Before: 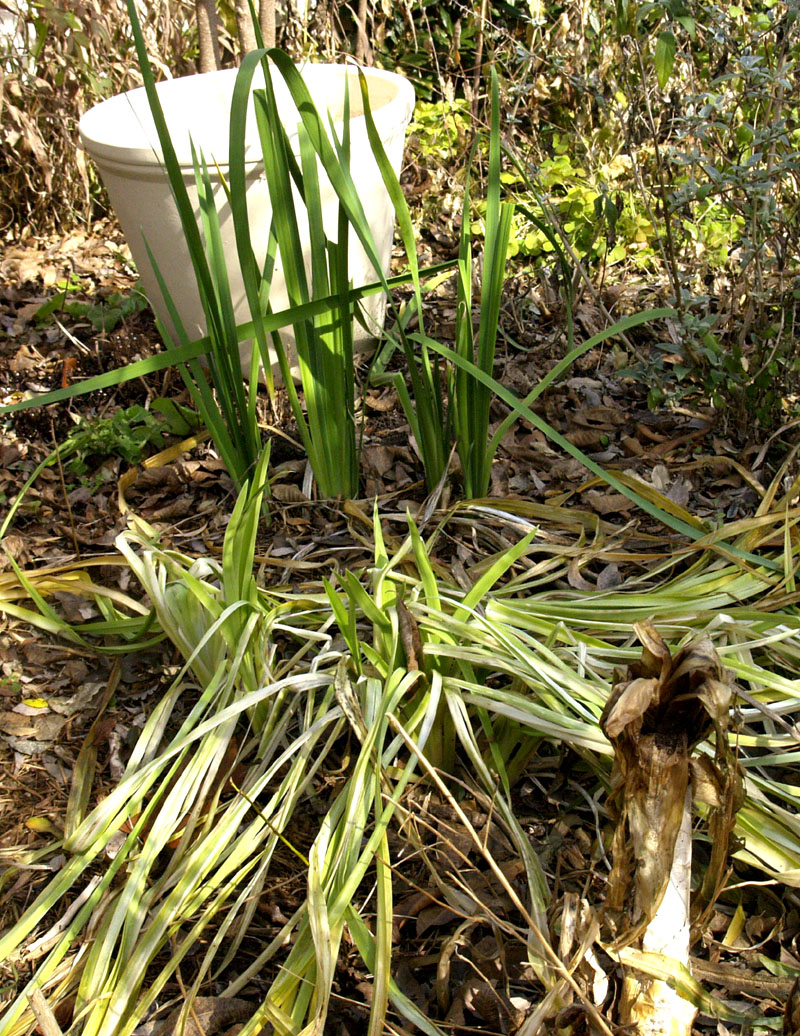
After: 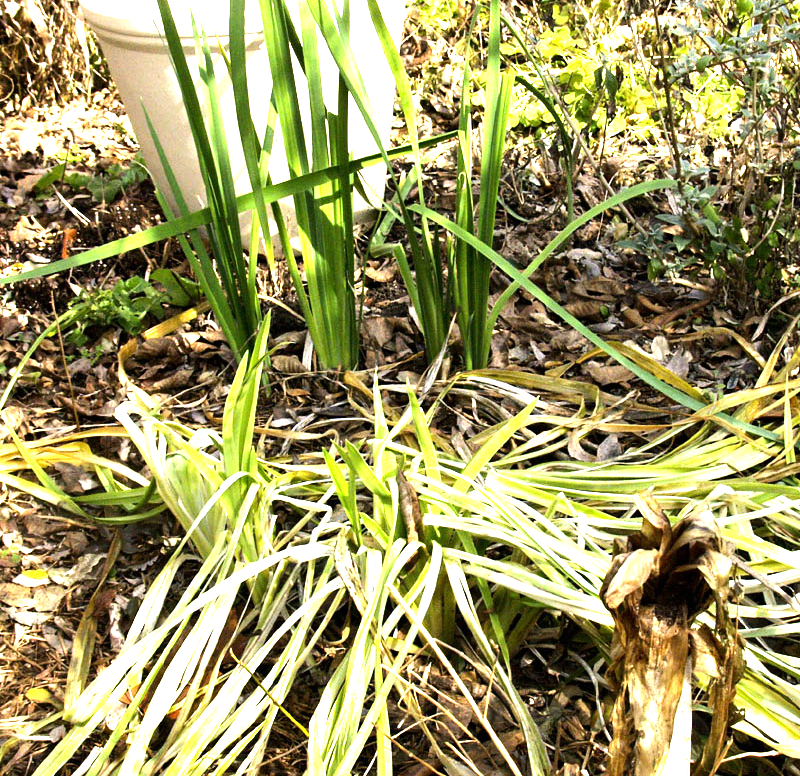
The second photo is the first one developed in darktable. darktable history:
exposure: black level correction 0, exposure 1.1 EV, compensate highlight preservation false
tone equalizer: -8 EV -0.783 EV, -7 EV -0.736 EV, -6 EV -0.584 EV, -5 EV -0.373 EV, -3 EV 0.393 EV, -2 EV 0.6 EV, -1 EV 0.683 EV, +0 EV 0.73 EV, edges refinement/feathering 500, mask exposure compensation -1.57 EV, preserve details no
crop and rotate: top 12.507%, bottom 12.512%
